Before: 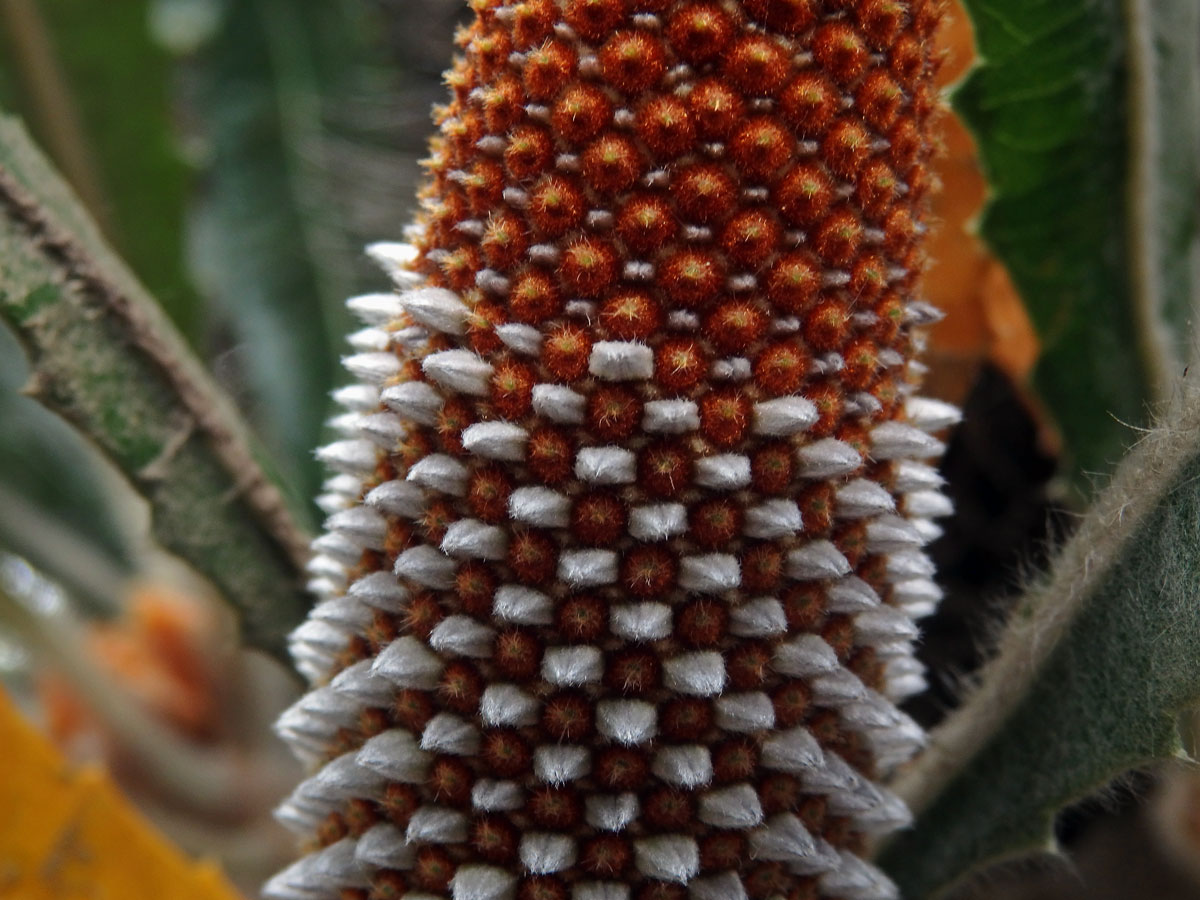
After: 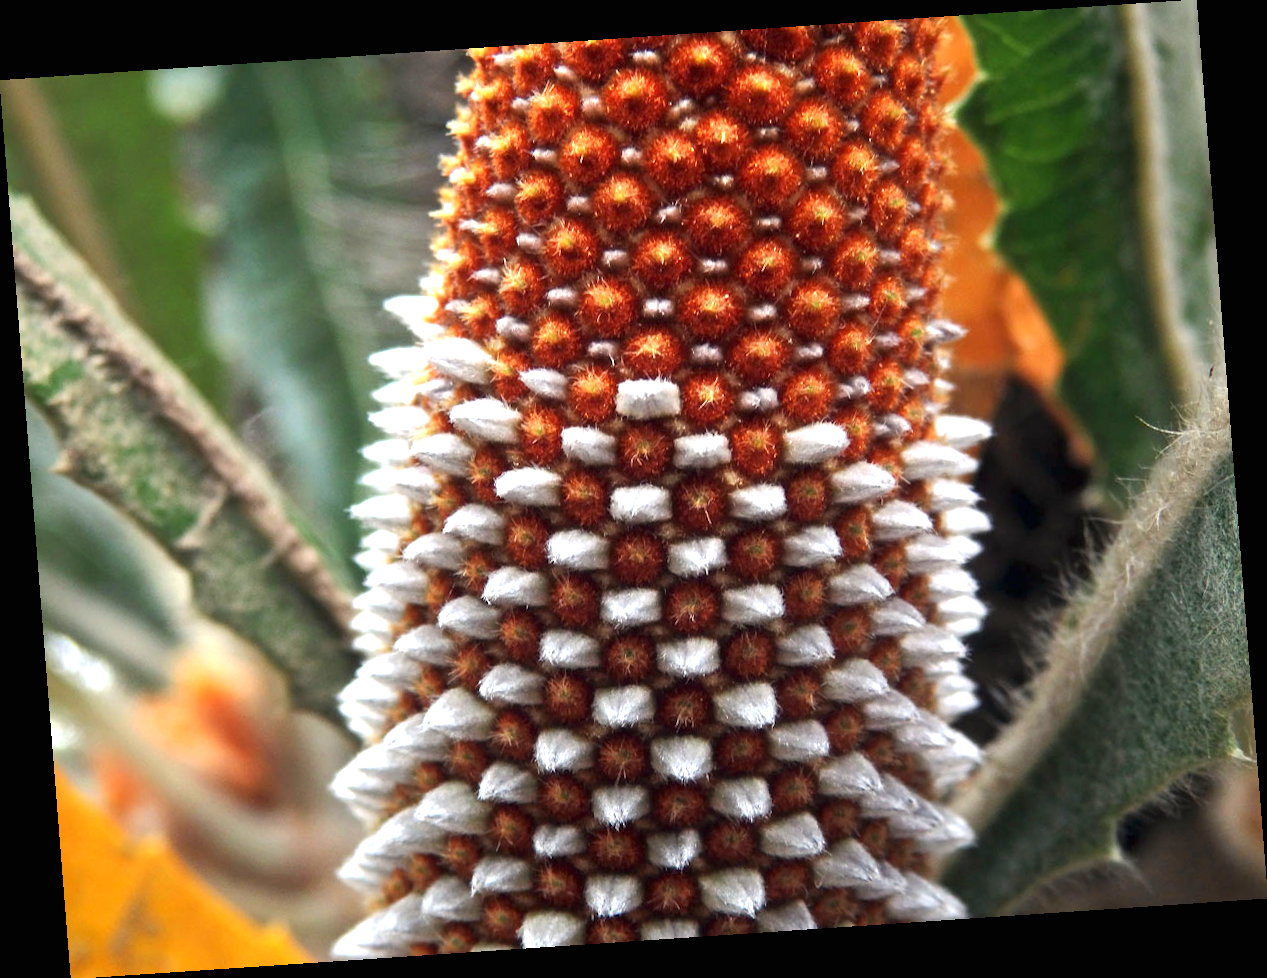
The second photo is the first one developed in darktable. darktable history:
exposure: black level correction 0, exposure 1.45 EV, compensate exposure bias true, compensate highlight preservation false
rotate and perspective: rotation -4.2°, shear 0.006, automatic cropping off
